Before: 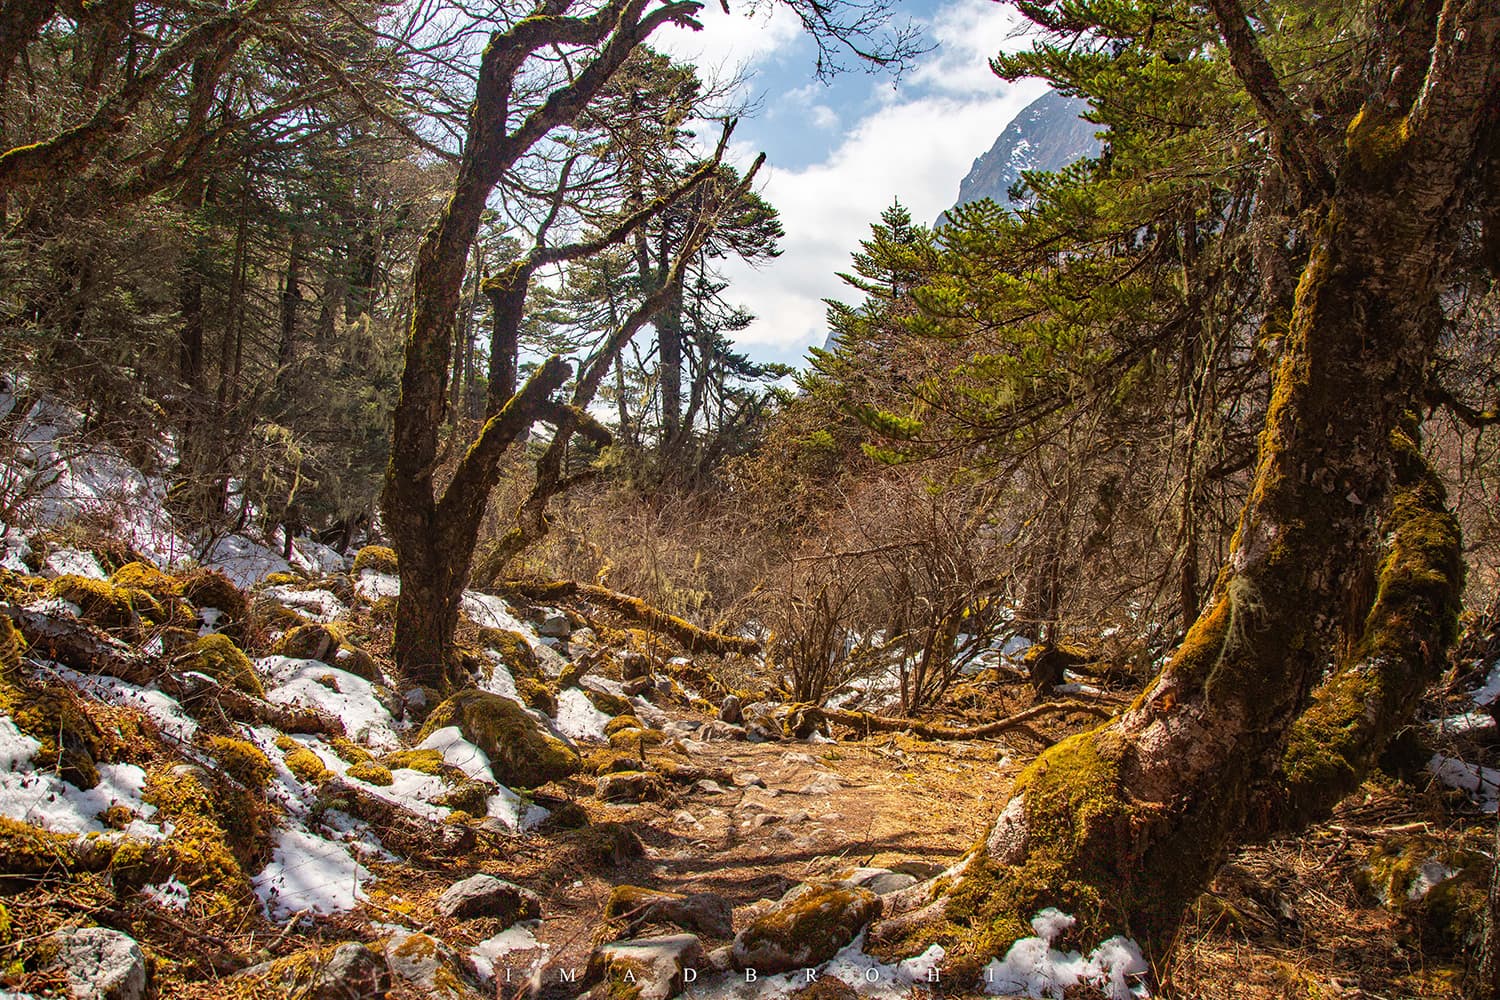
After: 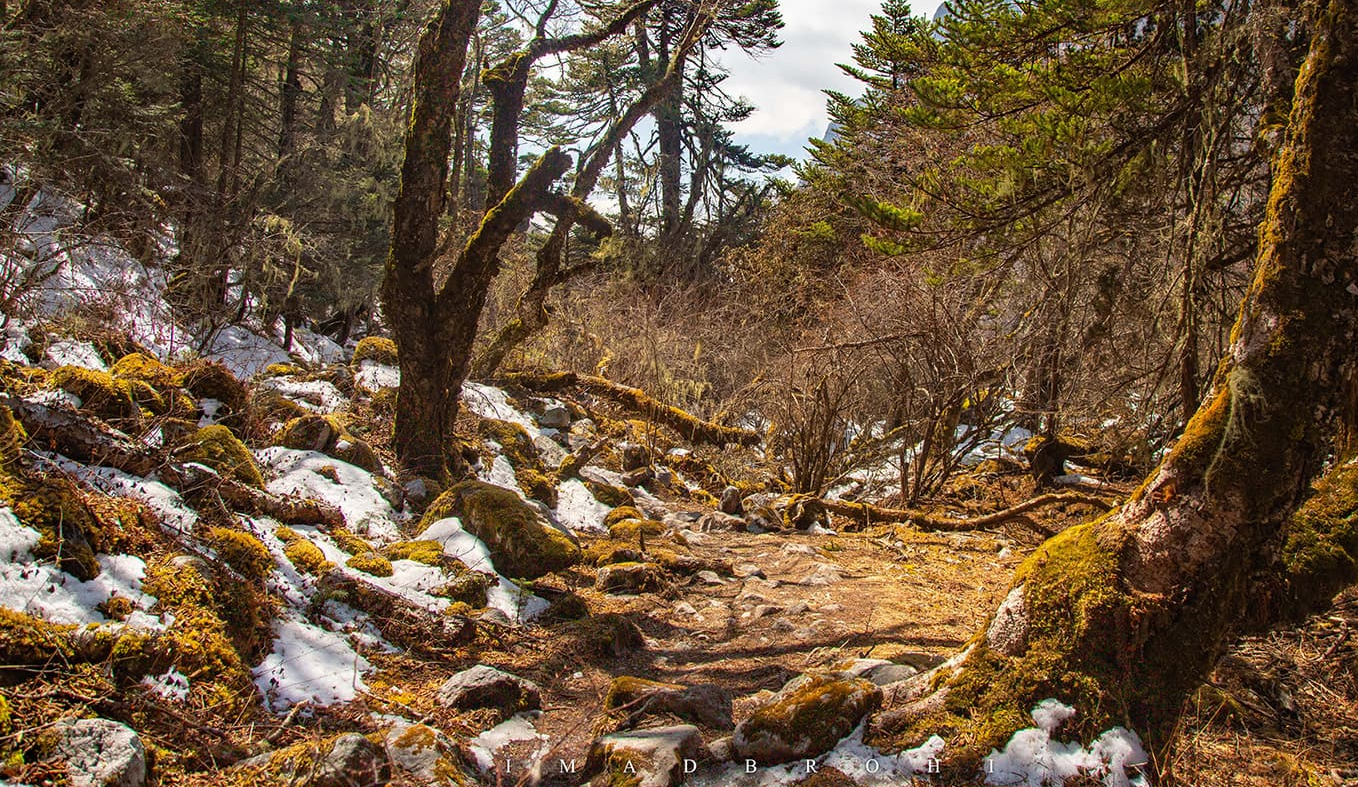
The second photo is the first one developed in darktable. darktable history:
crop: top 20.962%, right 9.413%, bottom 0.314%
